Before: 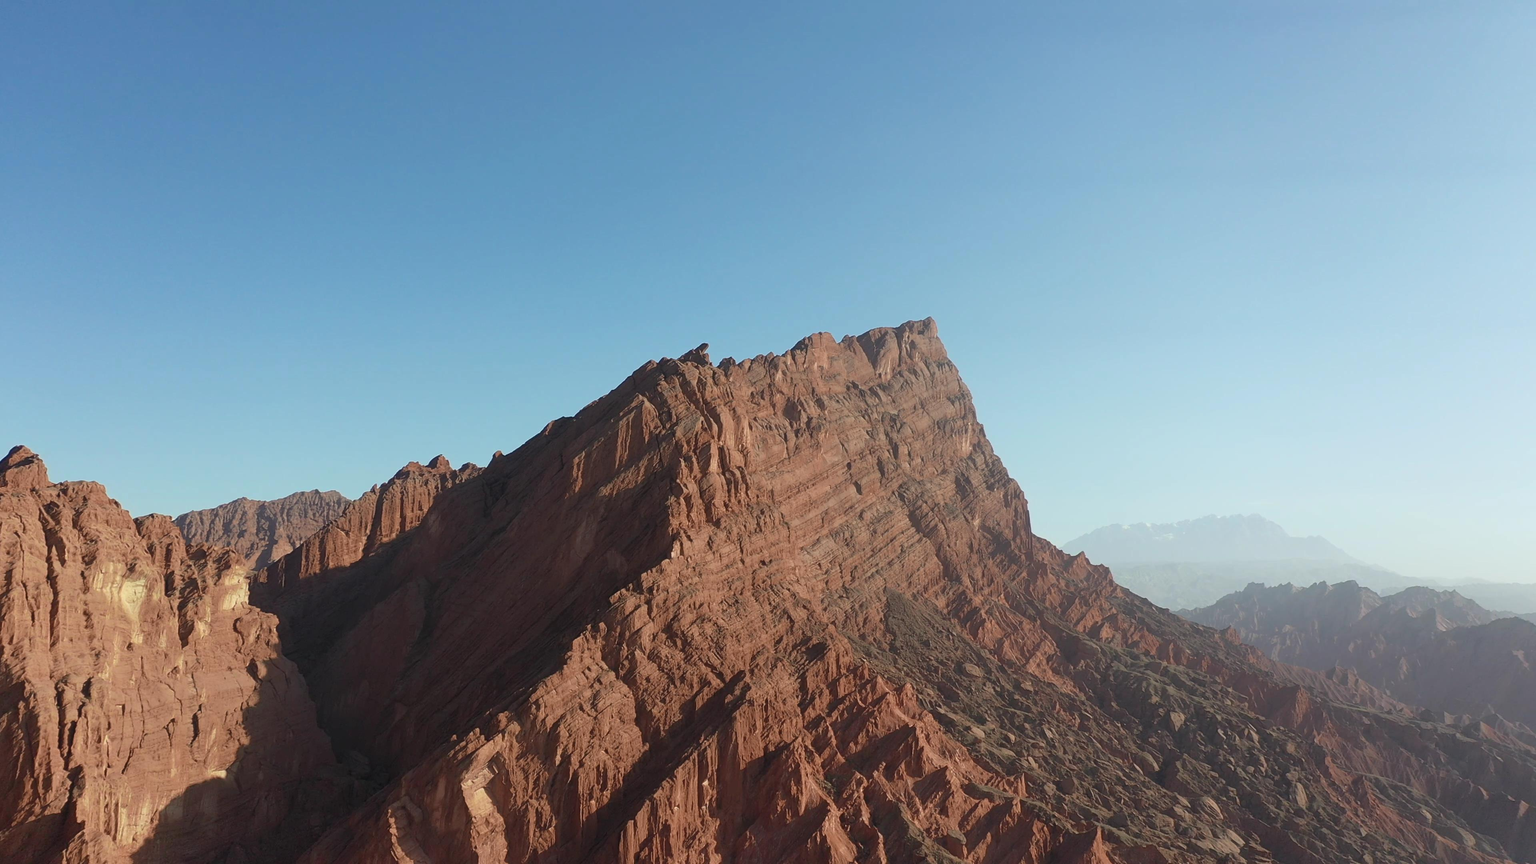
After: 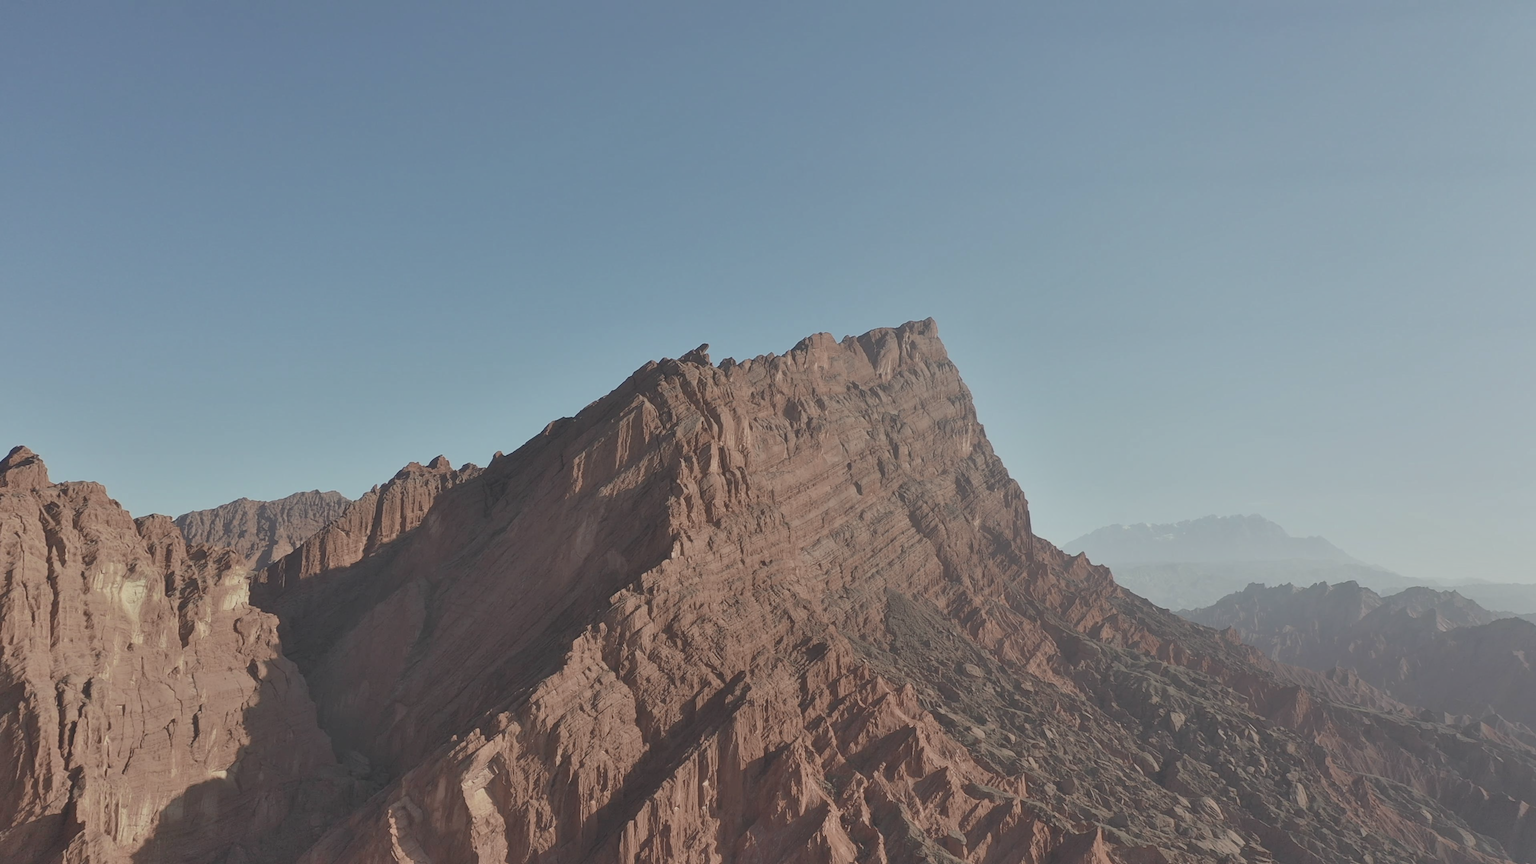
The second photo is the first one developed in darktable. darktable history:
shadows and highlights: soften with gaussian
contrast brightness saturation: contrast -0.26, saturation -0.43
